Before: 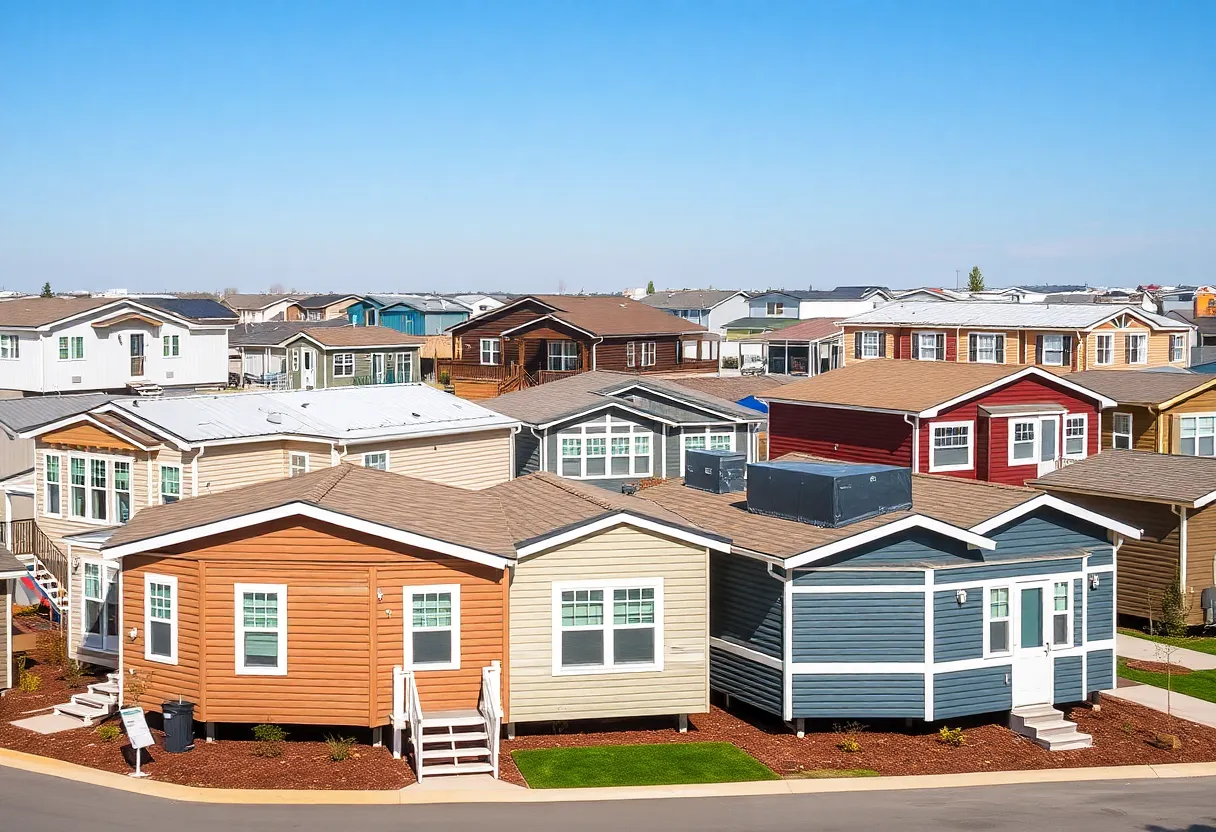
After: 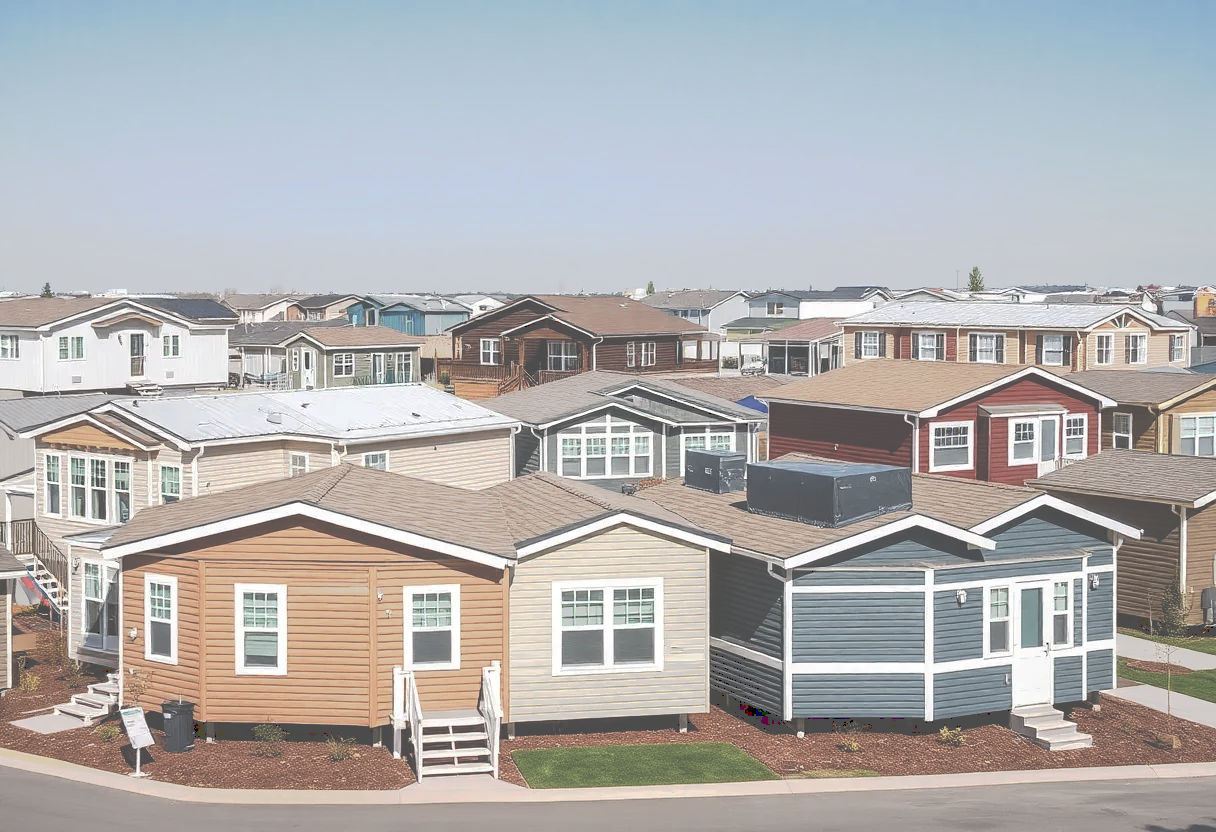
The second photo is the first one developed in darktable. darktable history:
tone curve: curves: ch0 [(0, 0) (0.003, 0.313) (0.011, 0.317) (0.025, 0.317) (0.044, 0.322) (0.069, 0.327) (0.1, 0.335) (0.136, 0.347) (0.177, 0.364) (0.224, 0.384) (0.277, 0.421) (0.335, 0.459) (0.399, 0.501) (0.468, 0.554) (0.543, 0.611) (0.623, 0.679) (0.709, 0.751) (0.801, 0.804) (0.898, 0.844) (1, 1)], preserve colors none
contrast brightness saturation: contrast 0.1, saturation -0.36
